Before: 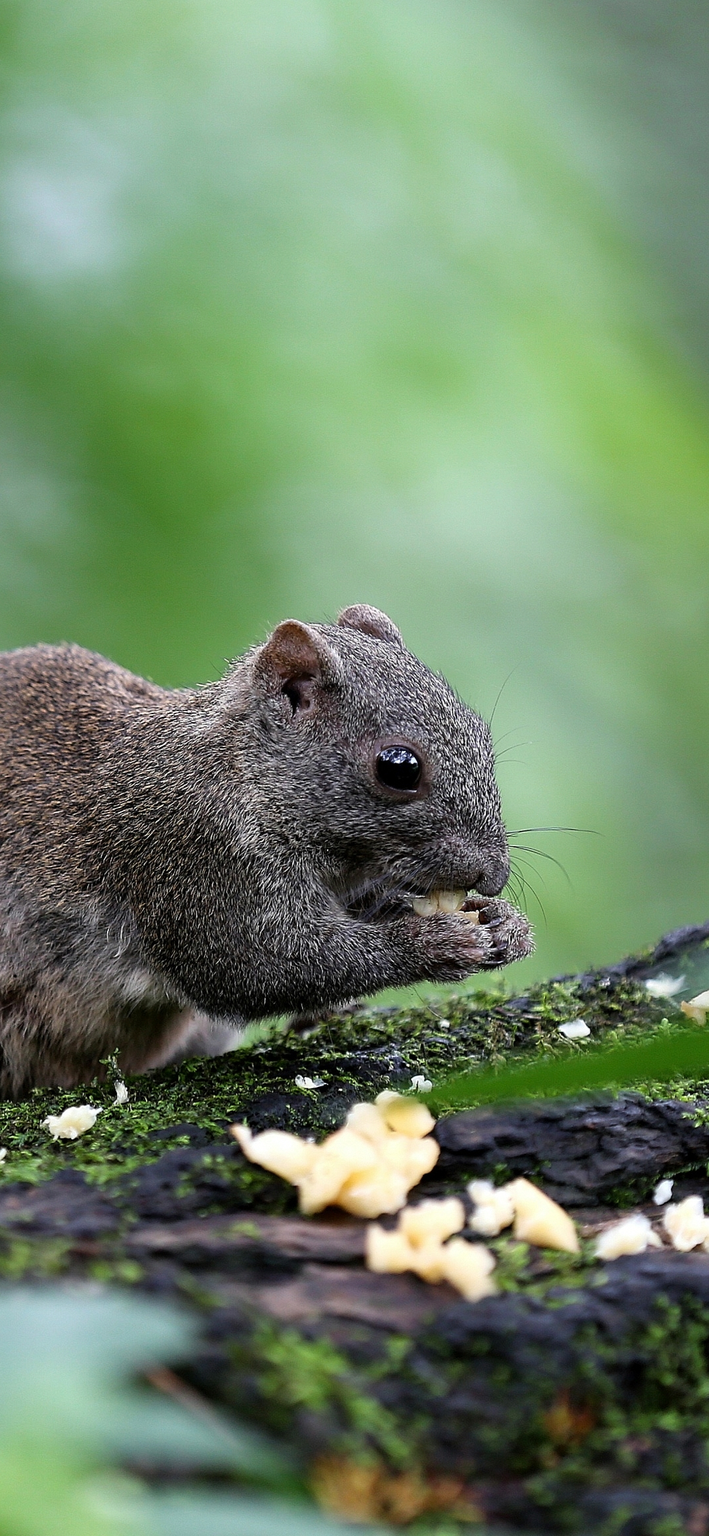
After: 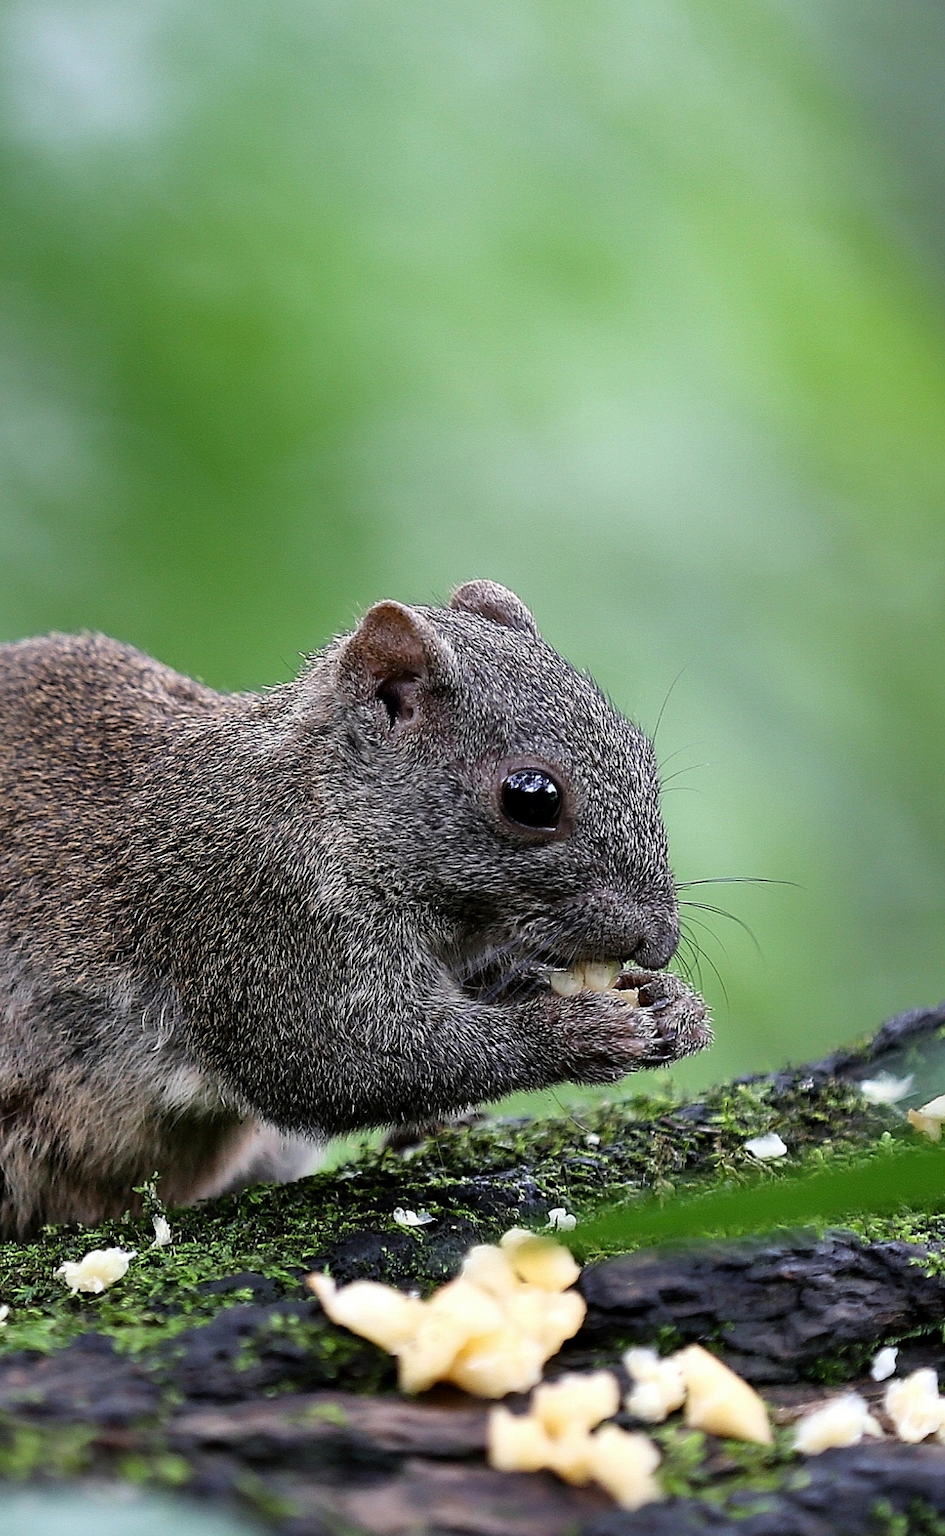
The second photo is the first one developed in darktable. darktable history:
crop: top 11.038%, bottom 13.962%
shadows and highlights: shadows 52.34, highlights -28.23, soften with gaussian
